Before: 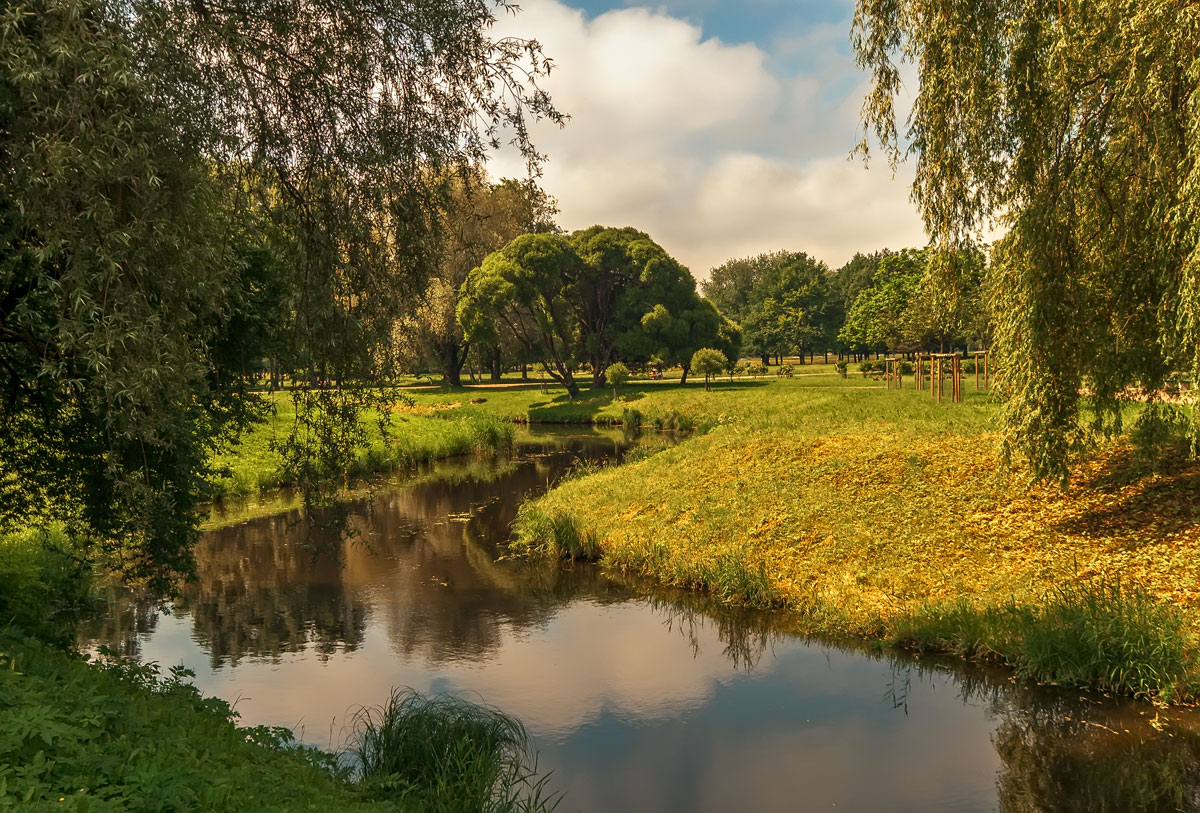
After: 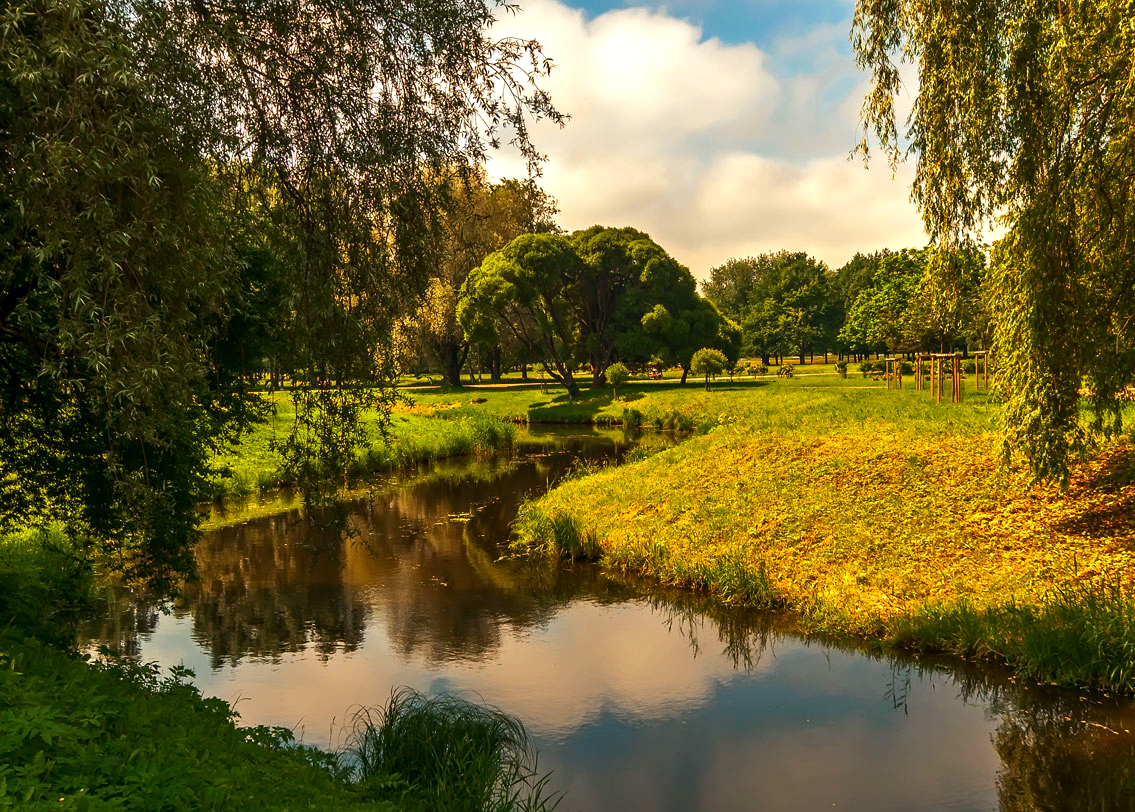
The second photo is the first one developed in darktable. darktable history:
crop and rotate: right 5.36%
contrast brightness saturation: brightness -0.025, saturation 0.345
exposure: exposure -0.004 EV, compensate highlight preservation false
tone equalizer: -8 EV -0.438 EV, -7 EV -0.364 EV, -6 EV -0.349 EV, -5 EV -0.223 EV, -3 EV 0.234 EV, -2 EV 0.325 EV, -1 EV 0.368 EV, +0 EV 0.401 EV, edges refinement/feathering 500, mask exposure compensation -1.57 EV, preserve details no
